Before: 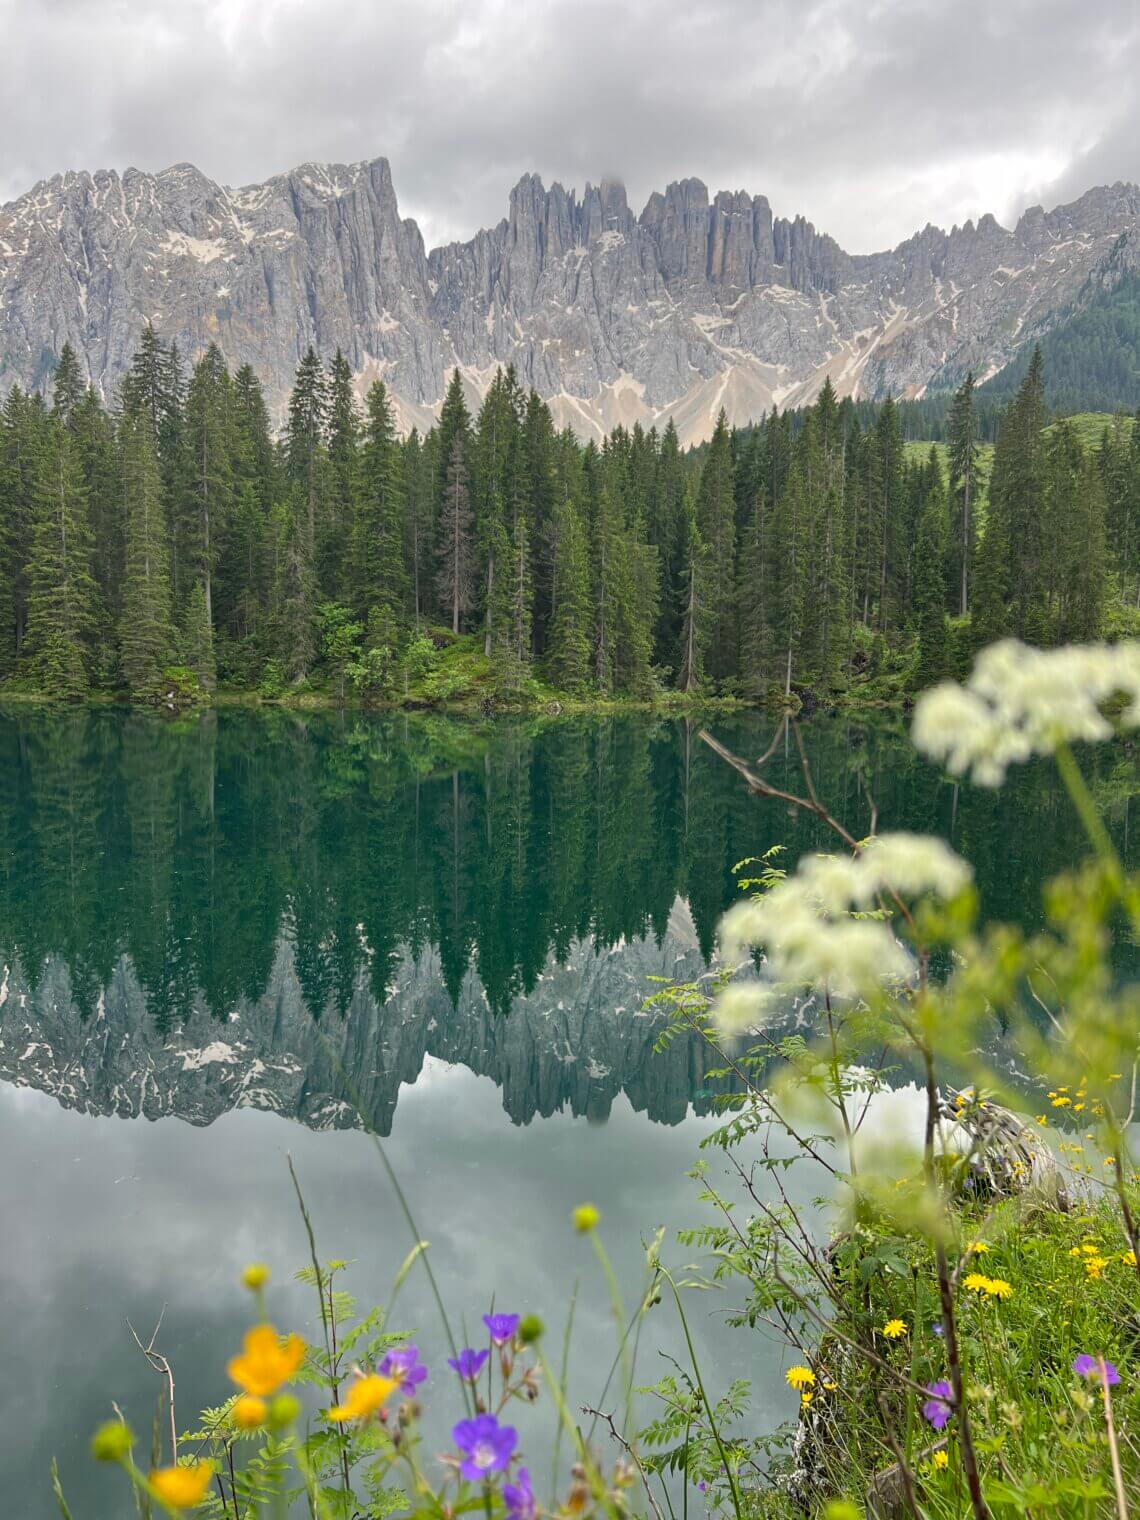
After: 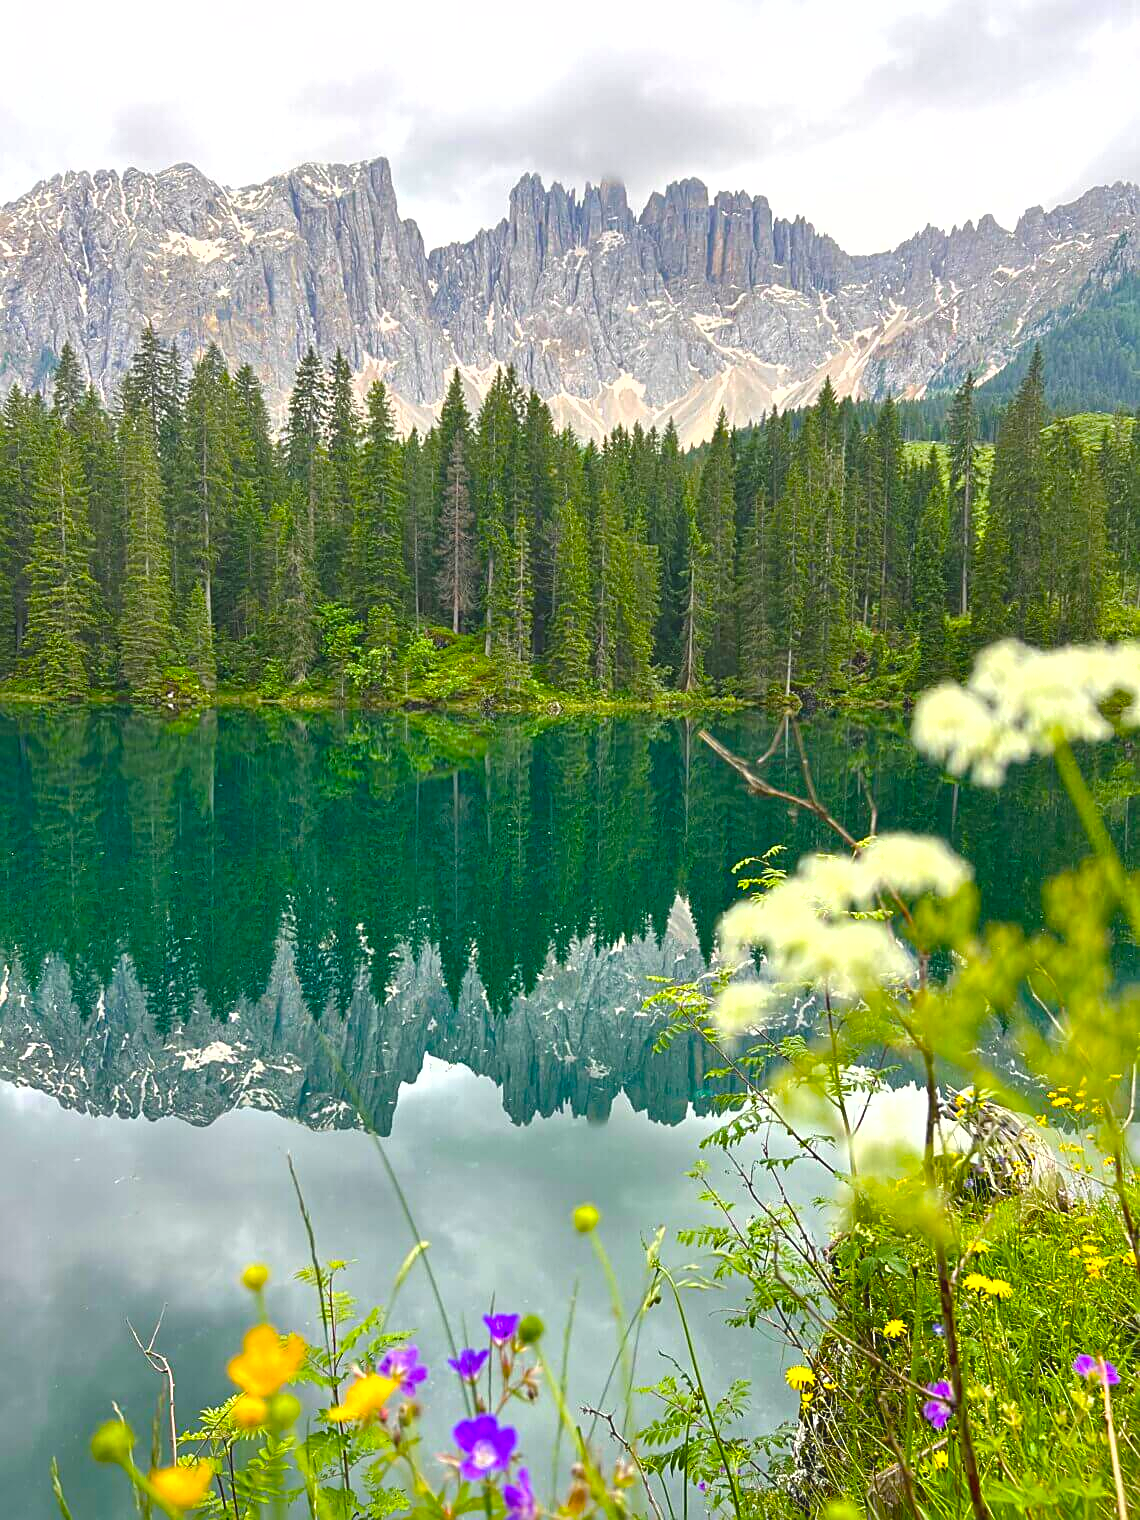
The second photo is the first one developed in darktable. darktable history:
color balance rgb: global offset › luminance 0.526%, perceptual saturation grading › global saturation 44.582%, perceptual saturation grading › highlights -25.702%, perceptual saturation grading › shadows 49.746%, perceptual brilliance grading › global brilliance 18.603%, global vibrance 20%
shadows and highlights: shadows 25.4, highlights -25.37
sharpen: on, module defaults
